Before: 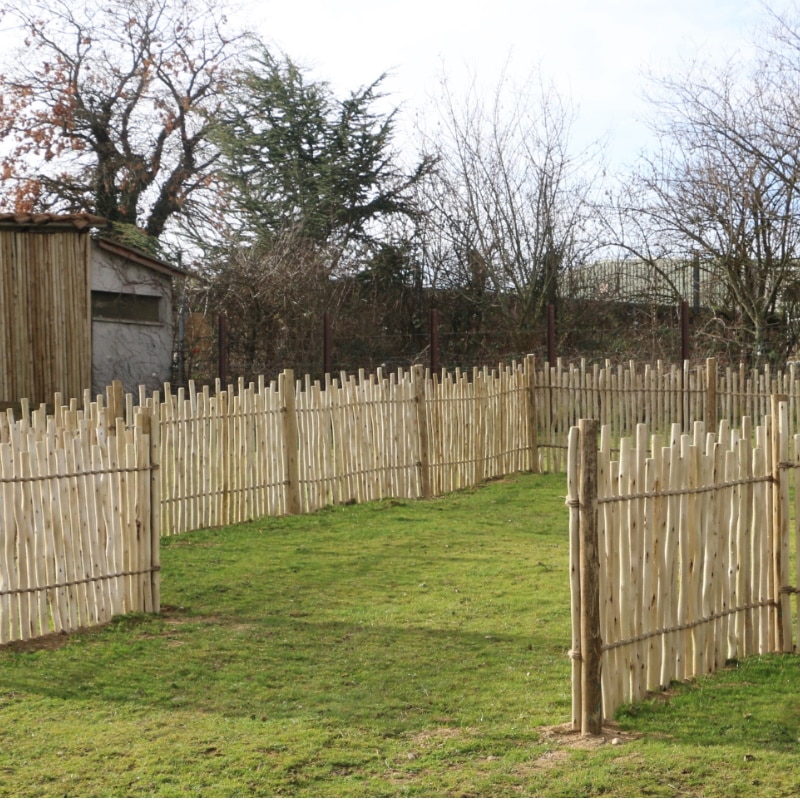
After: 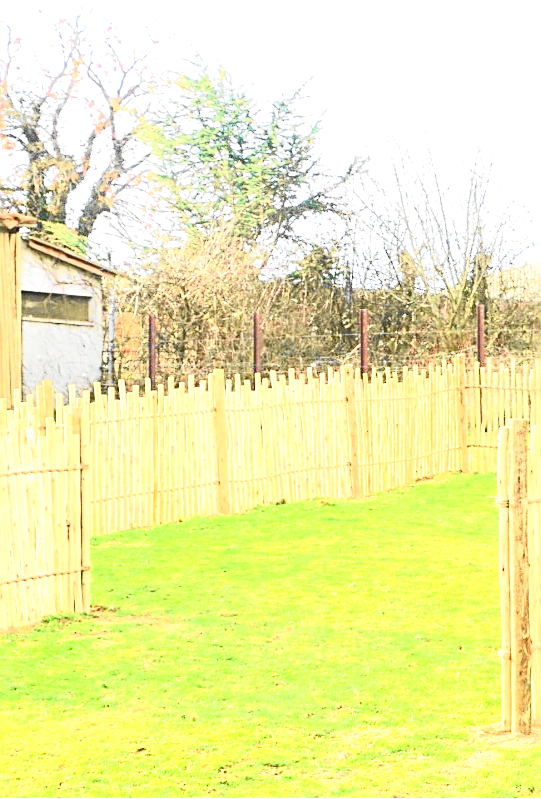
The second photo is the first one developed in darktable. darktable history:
exposure: exposure 1 EV, compensate highlight preservation false
tone equalizer: -8 EV 1.97 EV, -7 EV 1.98 EV, -6 EV 1.98 EV, -5 EV 1.99 EV, -4 EV 1.98 EV, -3 EV 1.48 EV, -2 EV 0.974 EV, -1 EV 0.517 EV, edges refinement/feathering 500, mask exposure compensation -1.57 EV, preserve details no
sharpen: radius 2.544, amount 0.644
tone curve: curves: ch0 [(0, 0) (0.055, 0.057) (0.258, 0.307) (0.434, 0.543) (0.517, 0.657) (0.745, 0.874) (1, 1)]; ch1 [(0, 0) (0.346, 0.307) (0.418, 0.383) (0.46, 0.439) (0.482, 0.493) (0.502, 0.497) (0.517, 0.506) (0.55, 0.561) (0.588, 0.61) (0.646, 0.688) (1, 1)]; ch2 [(0, 0) (0.346, 0.34) (0.431, 0.45) (0.485, 0.499) (0.5, 0.503) (0.527, 0.508) (0.545, 0.562) (0.679, 0.706) (1, 1)], color space Lab, independent channels, preserve colors none
color balance rgb: perceptual saturation grading › global saturation 27.539%, perceptual saturation grading › highlights -25.854%, perceptual saturation grading › shadows 25.225%, perceptual brilliance grading › highlights 4.761%, perceptual brilliance grading › shadows -9.965%
crop and rotate: left 8.799%, right 23.508%
